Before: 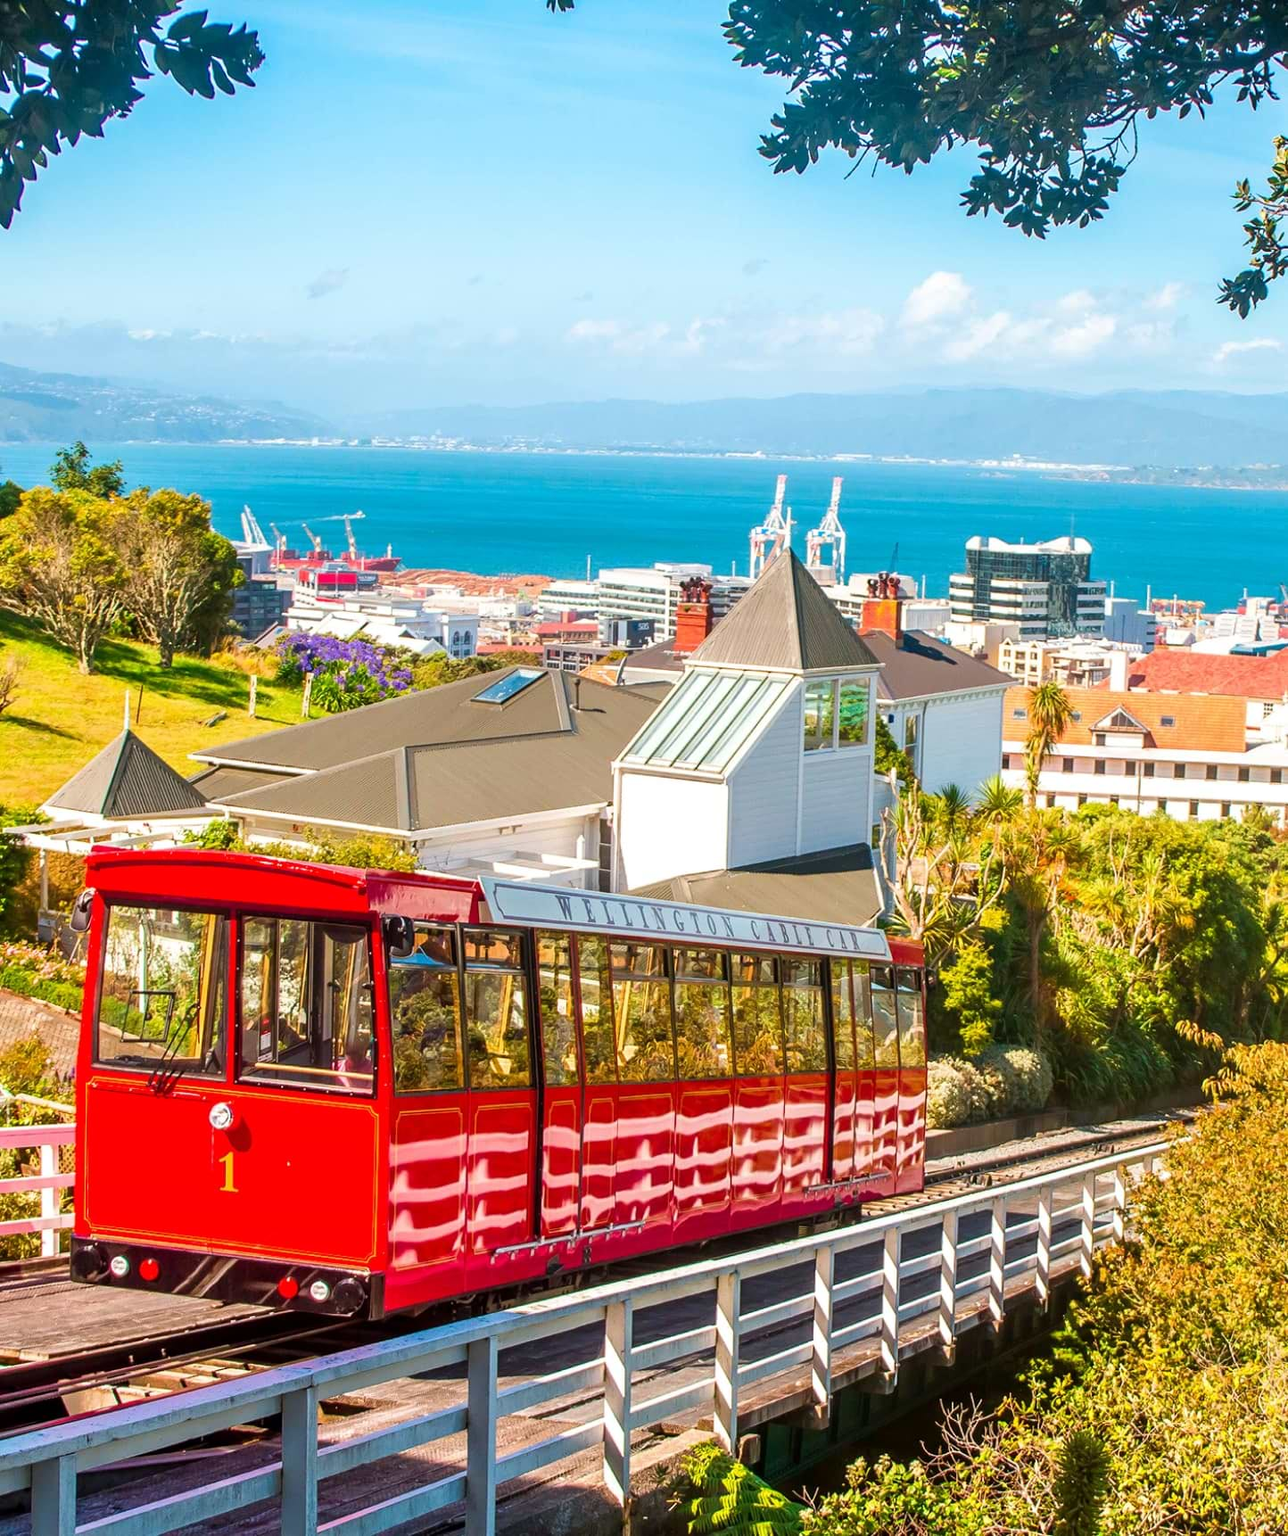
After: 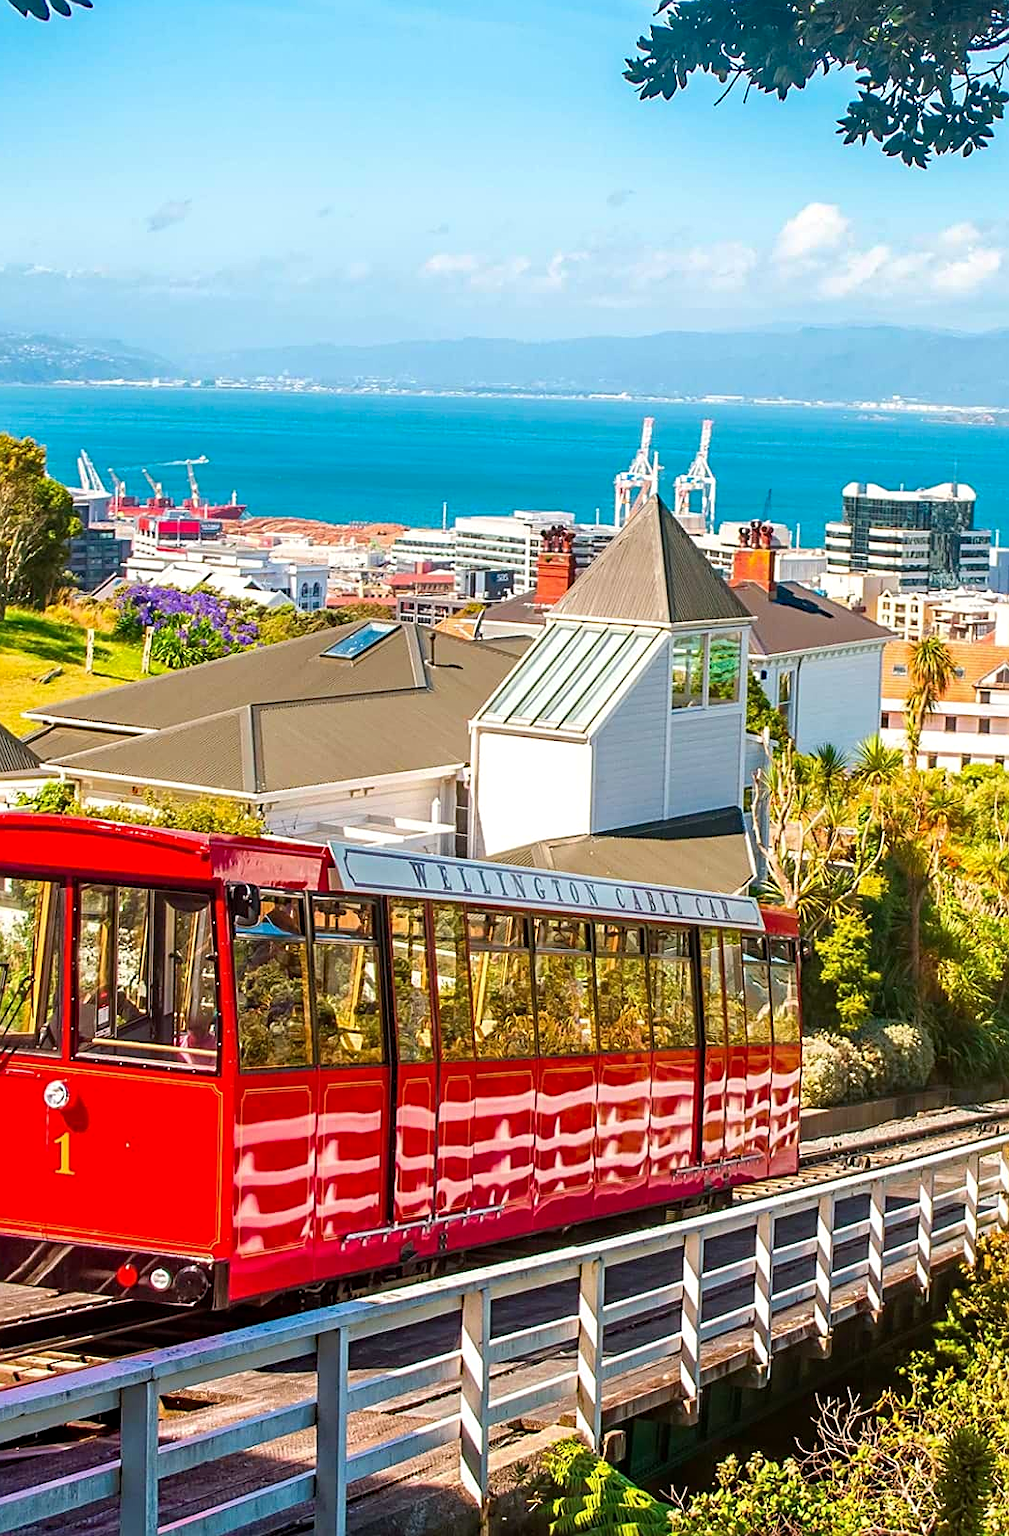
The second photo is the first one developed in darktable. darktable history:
sharpen: on, module defaults
haze removal: compatibility mode true, adaptive false
crop and rotate: left 13.15%, top 5.251%, right 12.609%
